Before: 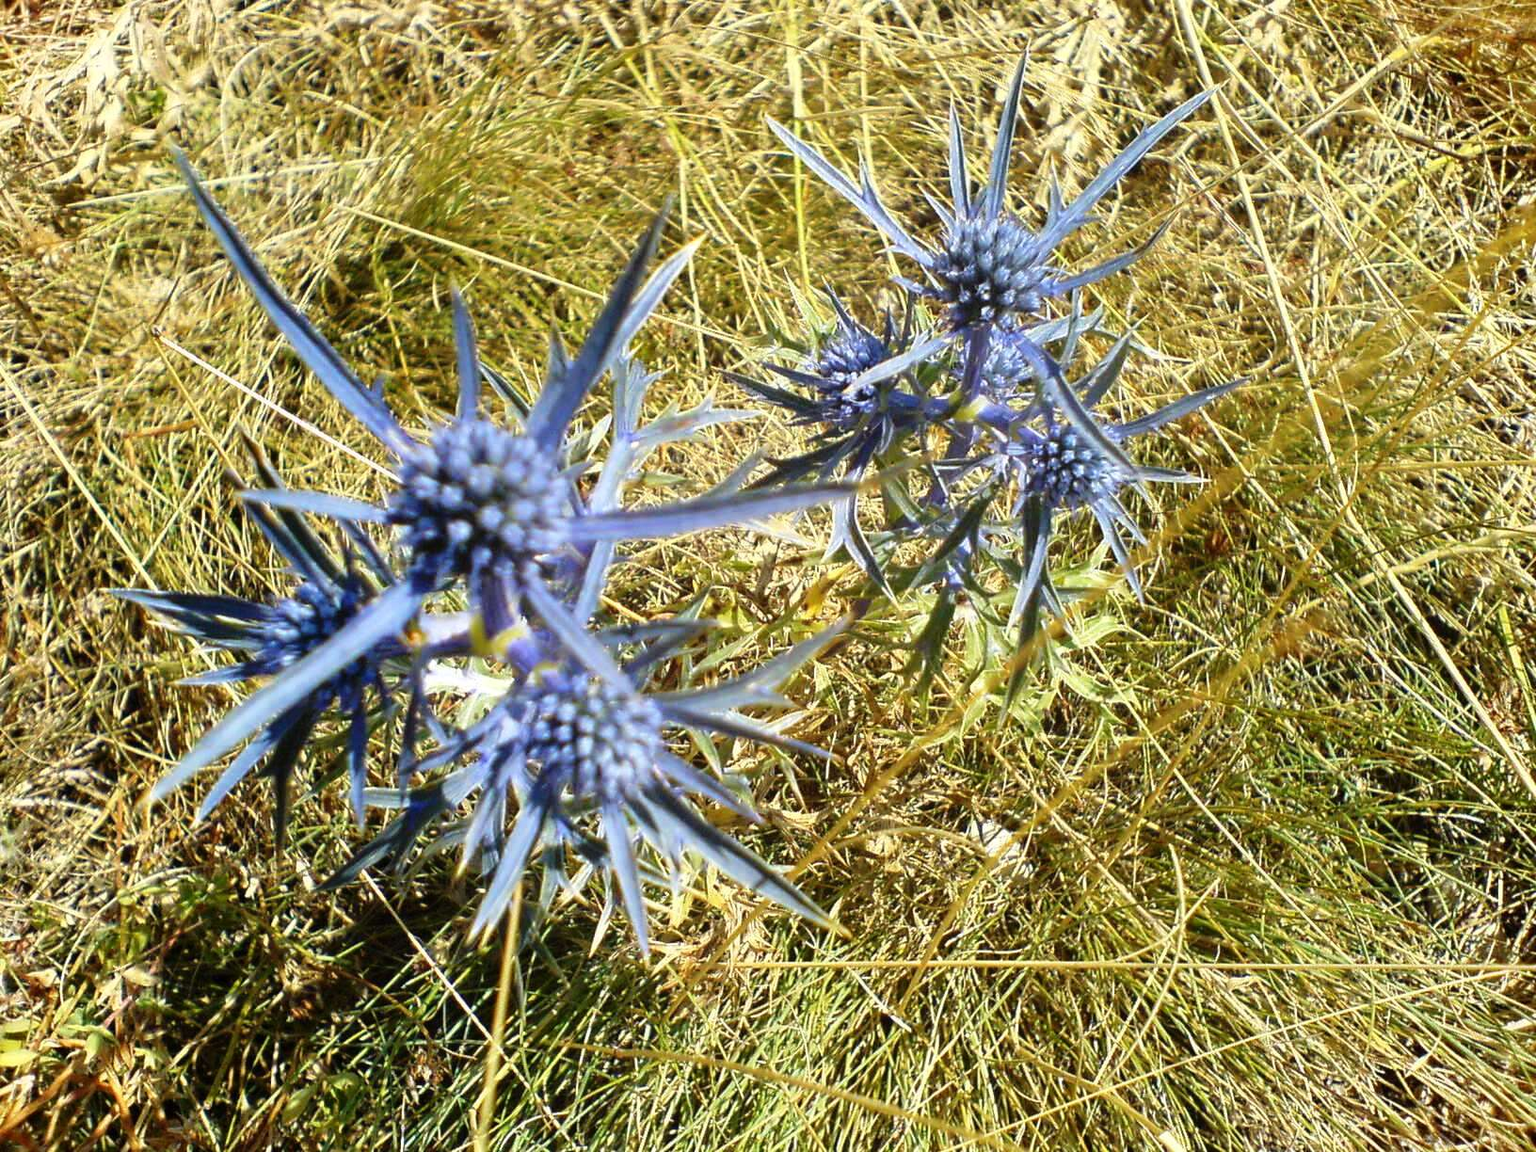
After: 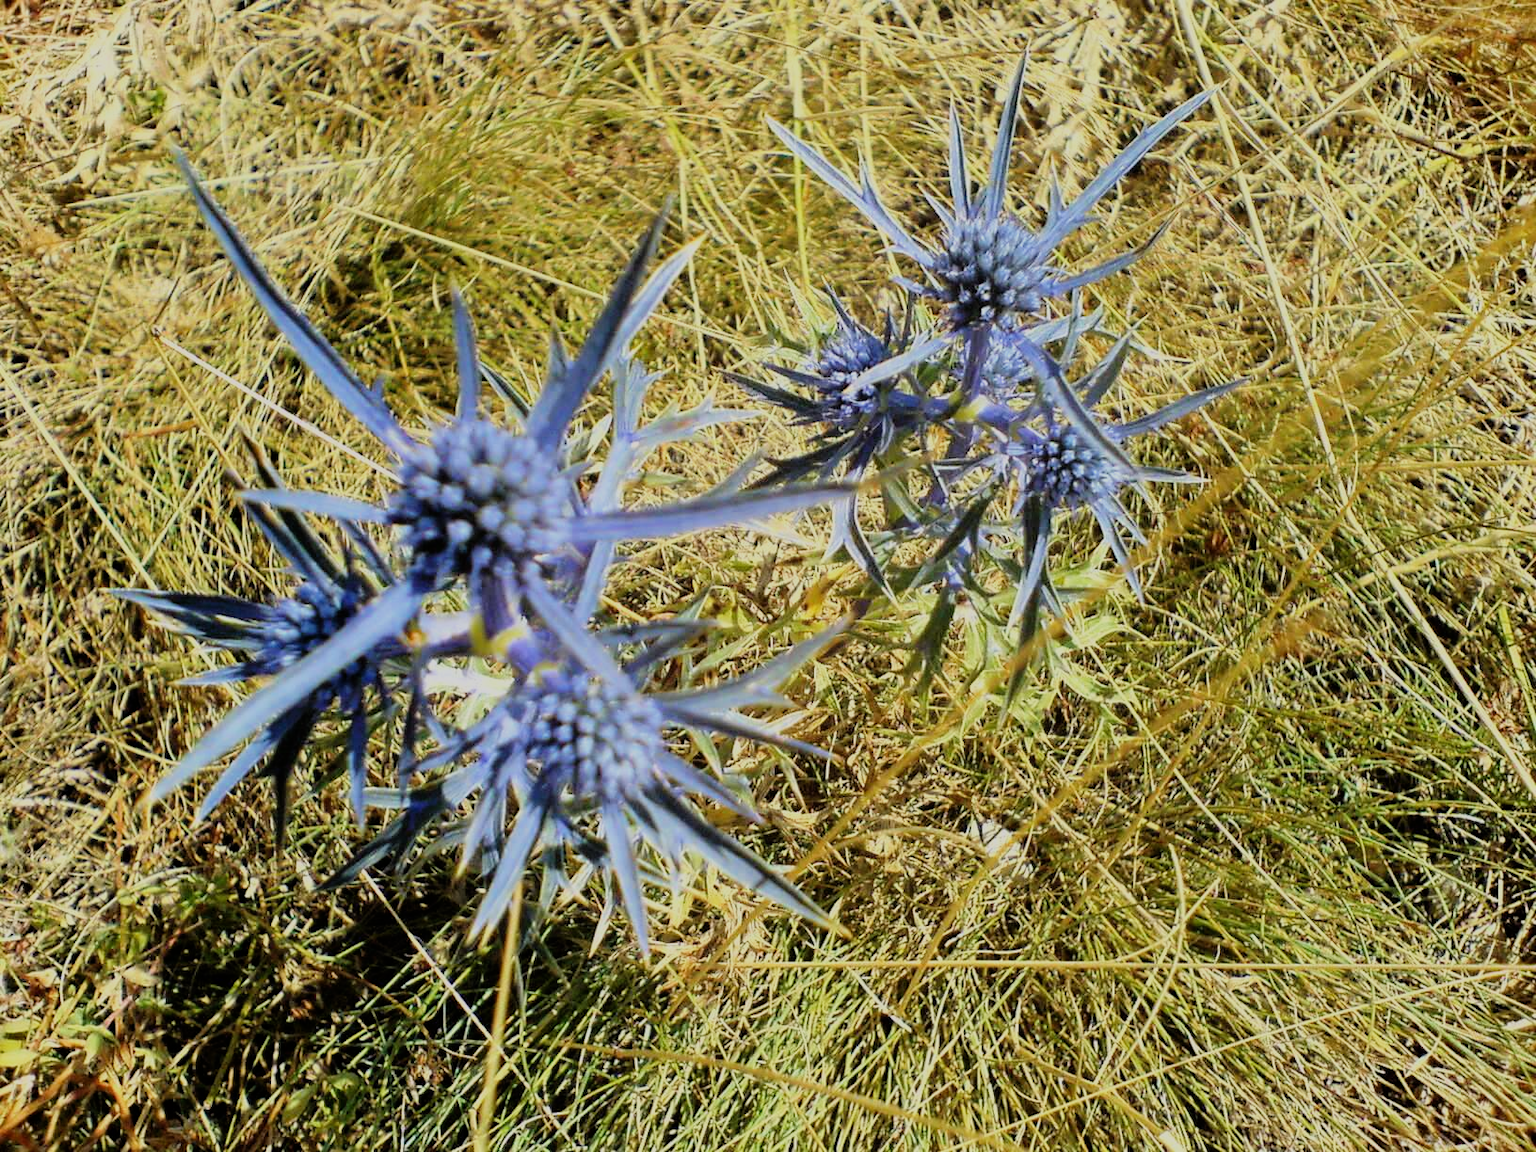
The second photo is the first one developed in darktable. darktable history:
filmic rgb: black relative exposure -7.45 EV, white relative exposure 4.89 EV, hardness 3.4, color science v6 (2022), iterations of high-quality reconstruction 0
